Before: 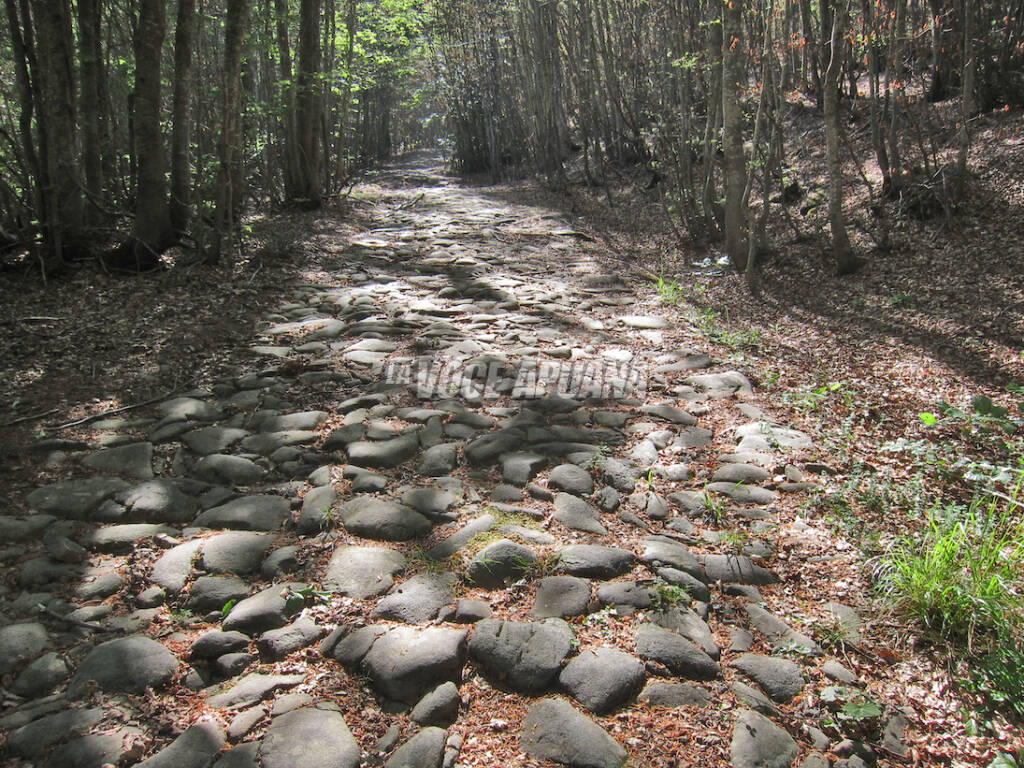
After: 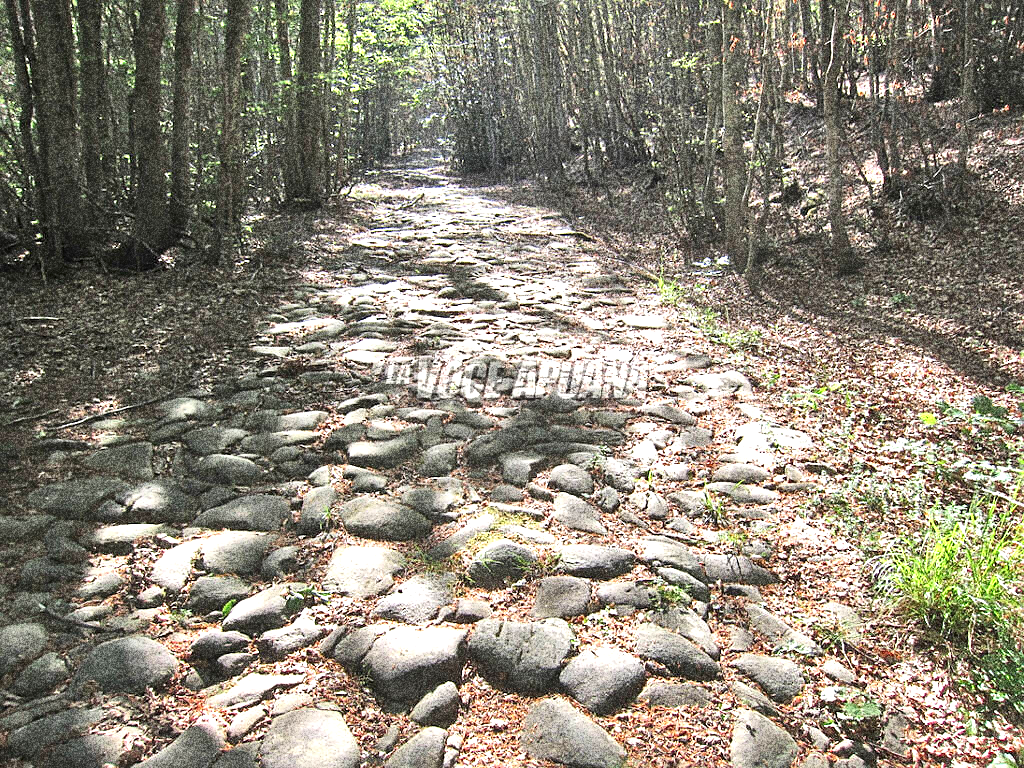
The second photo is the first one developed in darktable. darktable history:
sharpen: on, module defaults
grain: coarseness 30.02 ISO, strength 100%
exposure: black level correction 0, exposure 0.7 EV, compensate exposure bias true, compensate highlight preservation false
